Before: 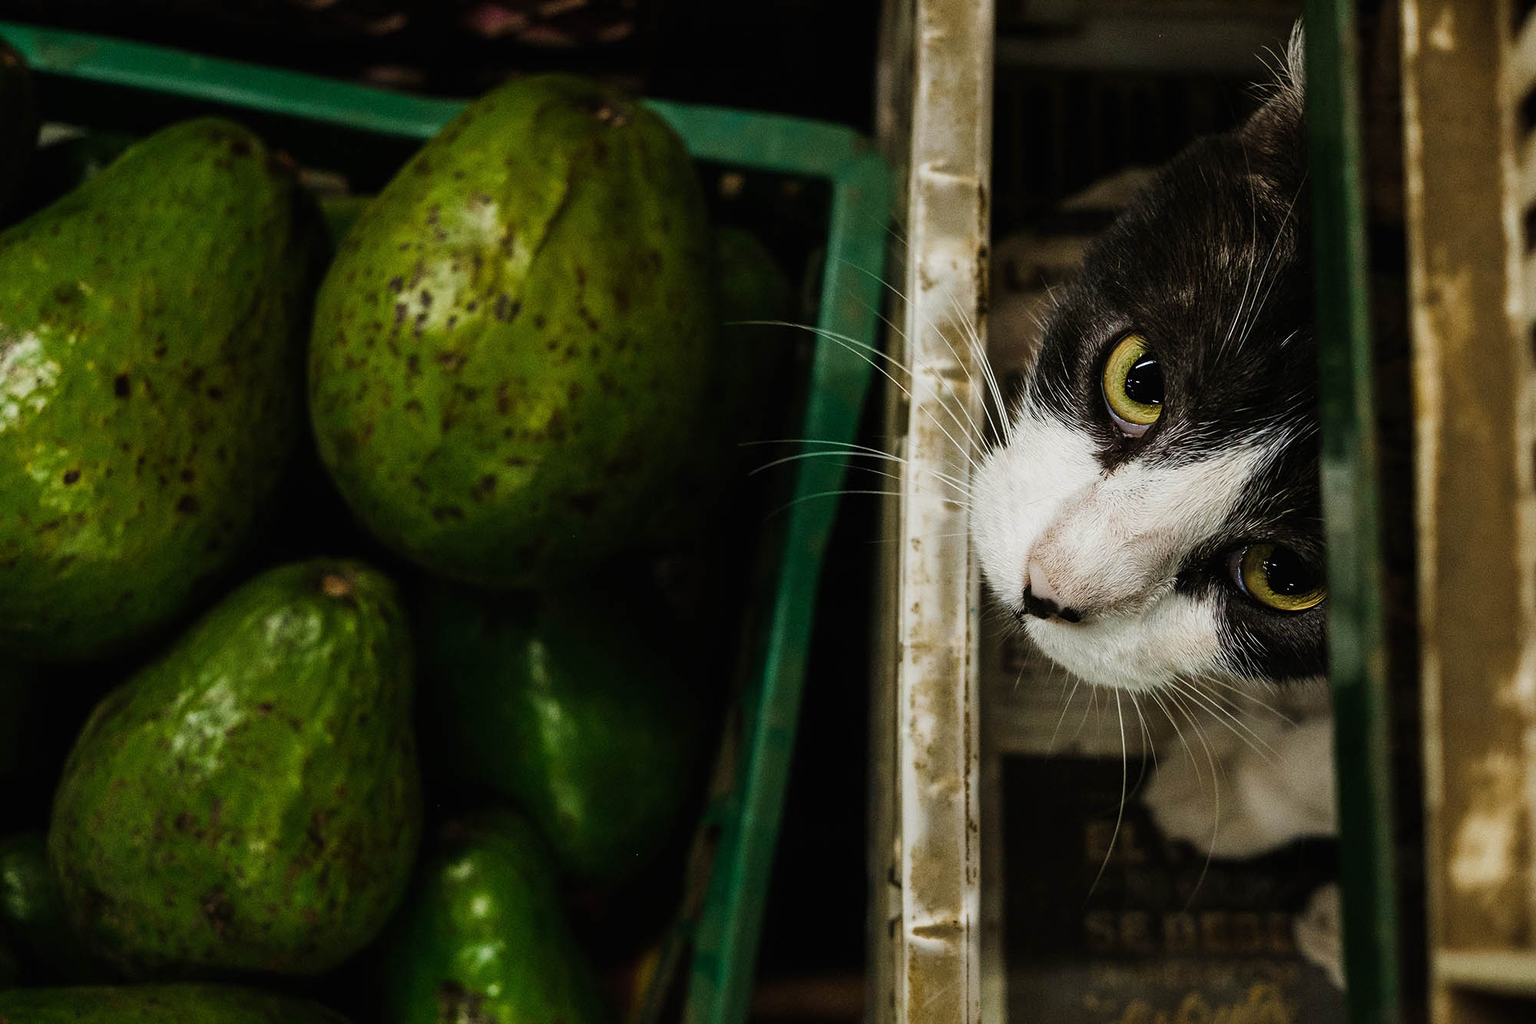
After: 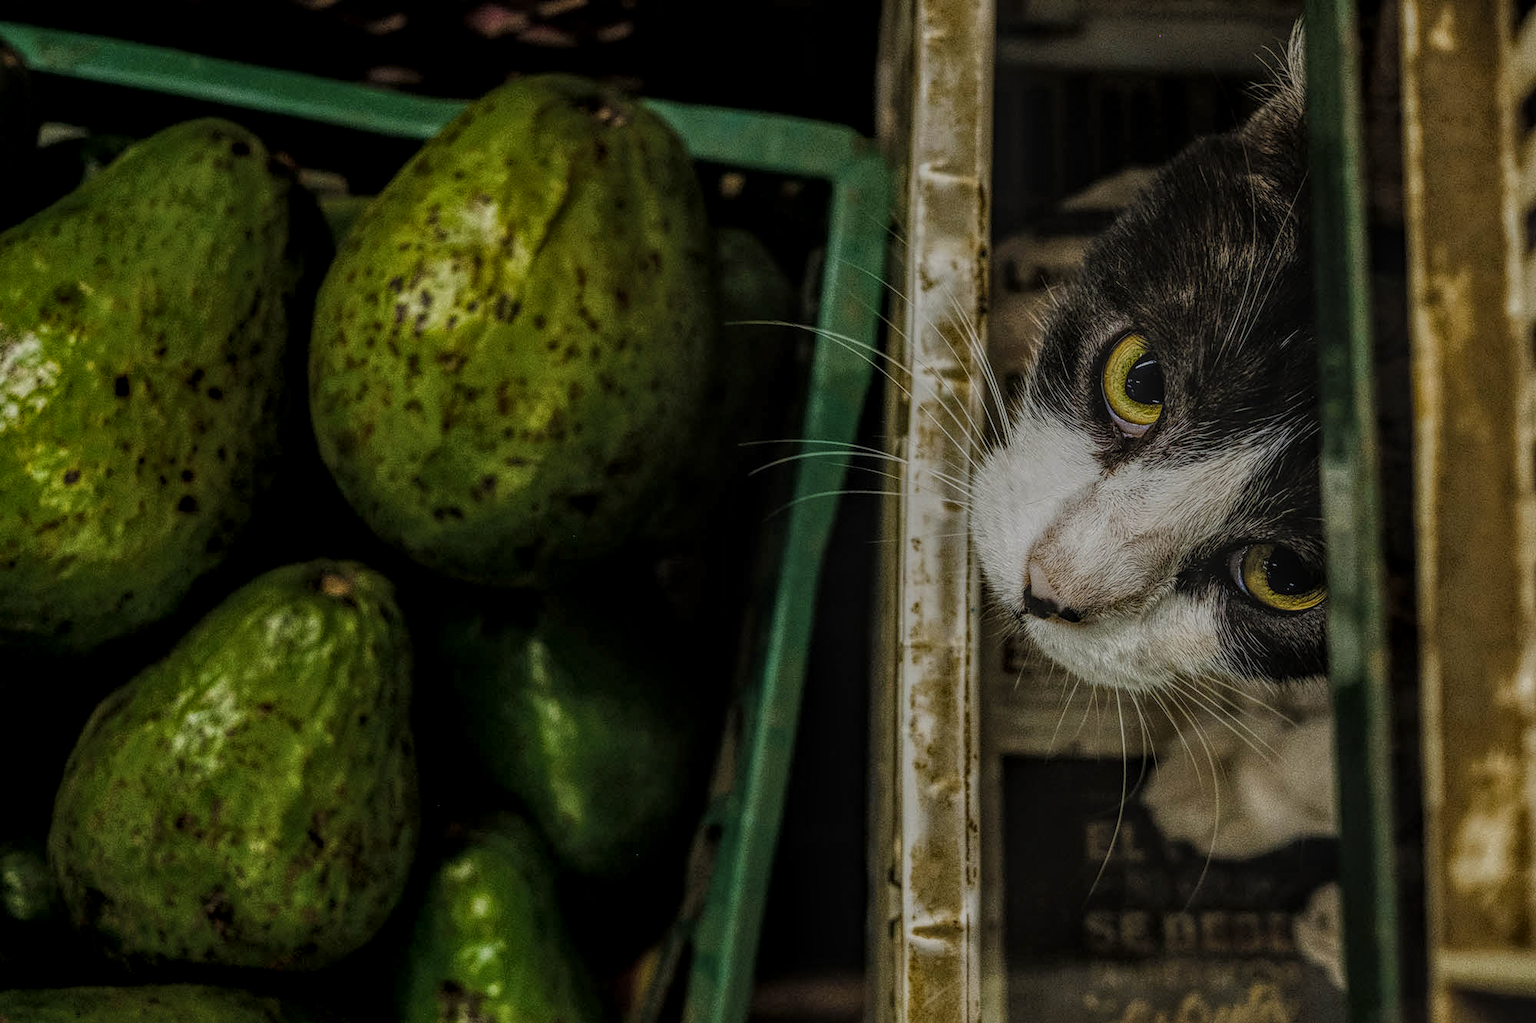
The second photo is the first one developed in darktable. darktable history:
color contrast: green-magenta contrast 0.81
local contrast: highlights 20%, shadows 30%, detail 200%, midtone range 0.2
